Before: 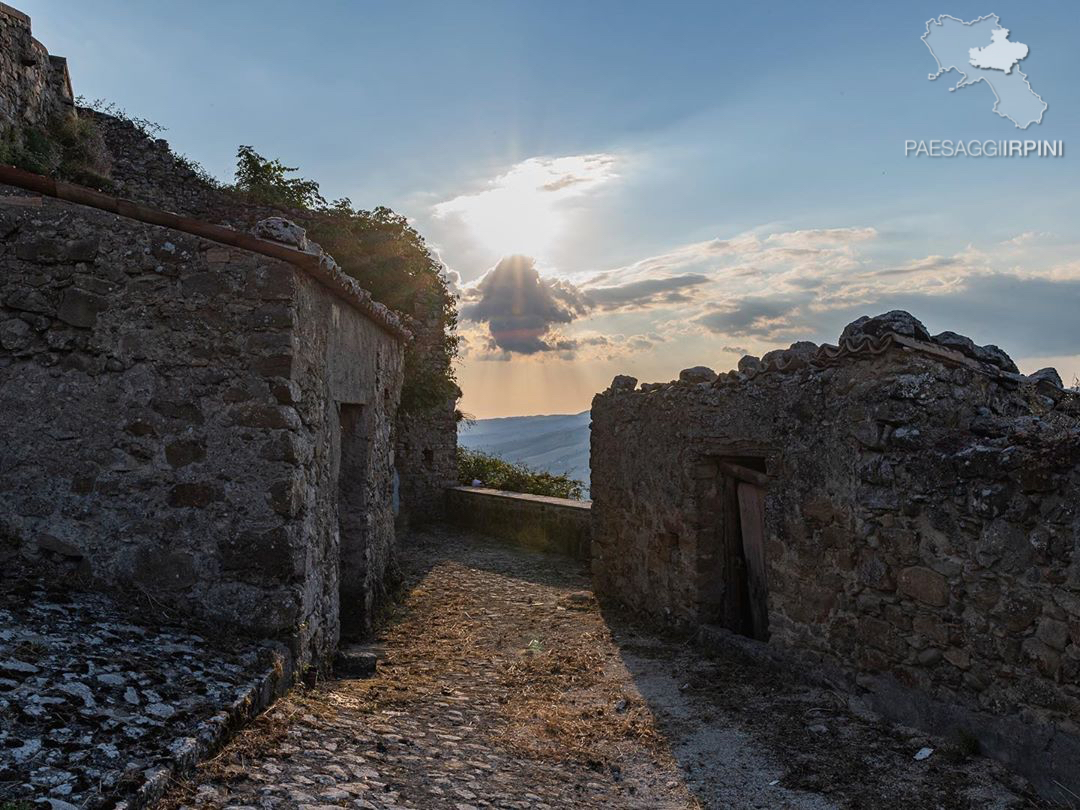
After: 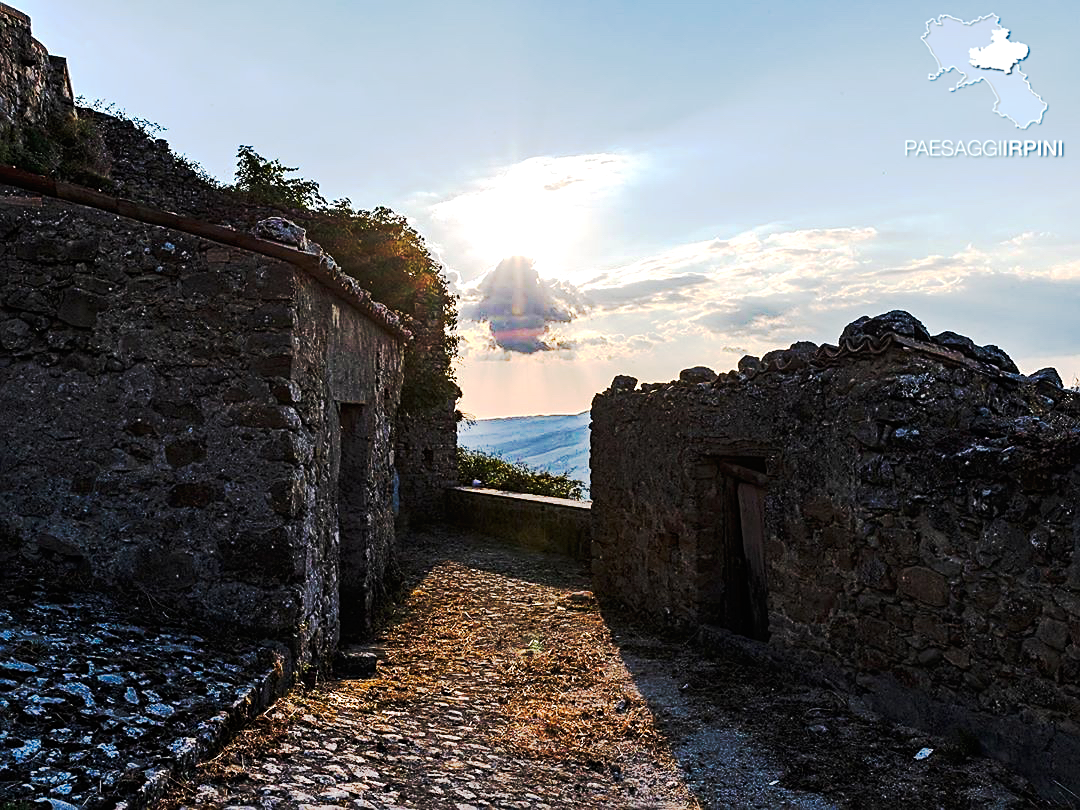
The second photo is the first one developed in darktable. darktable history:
tone curve: curves: ch0 [(0, 0) (0.003, 0.002) (0.011, 0.004) (0.025, 0.005) (0.044, 0.009) (0.069, 0.013) (0.1, 0.017) (0.136, 0.036) (0.177, 0.066) (0.224, 0.102) (0.277, 0.143) (0.335, 0.197) (0.399, 0.268) (0.468, 0.389) (0.543, 0.549) (0.623, 0.714) (0.709, 0.801) (0.801, 0.854) (0.898, 0.9) (1, 1)], preserve colors none
exposure: black level correction 0, exposure 0.693 EV, compensate exposure bias true, compensate highlight preservation false
sharpen: amount 0.496
